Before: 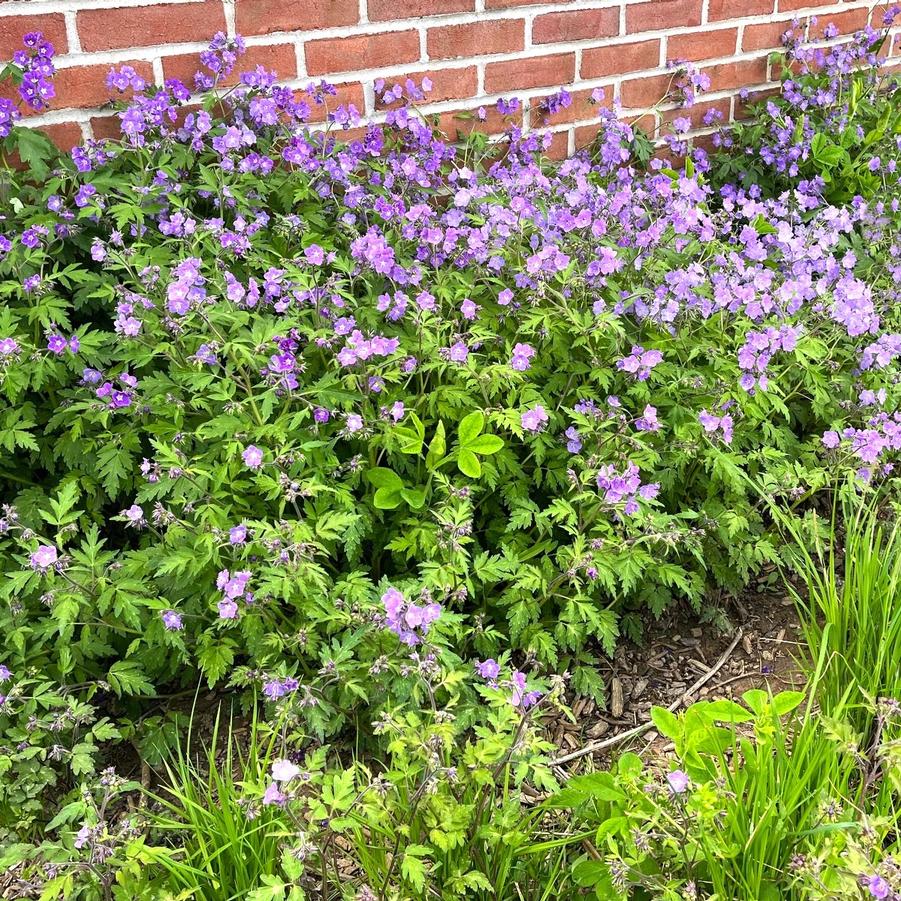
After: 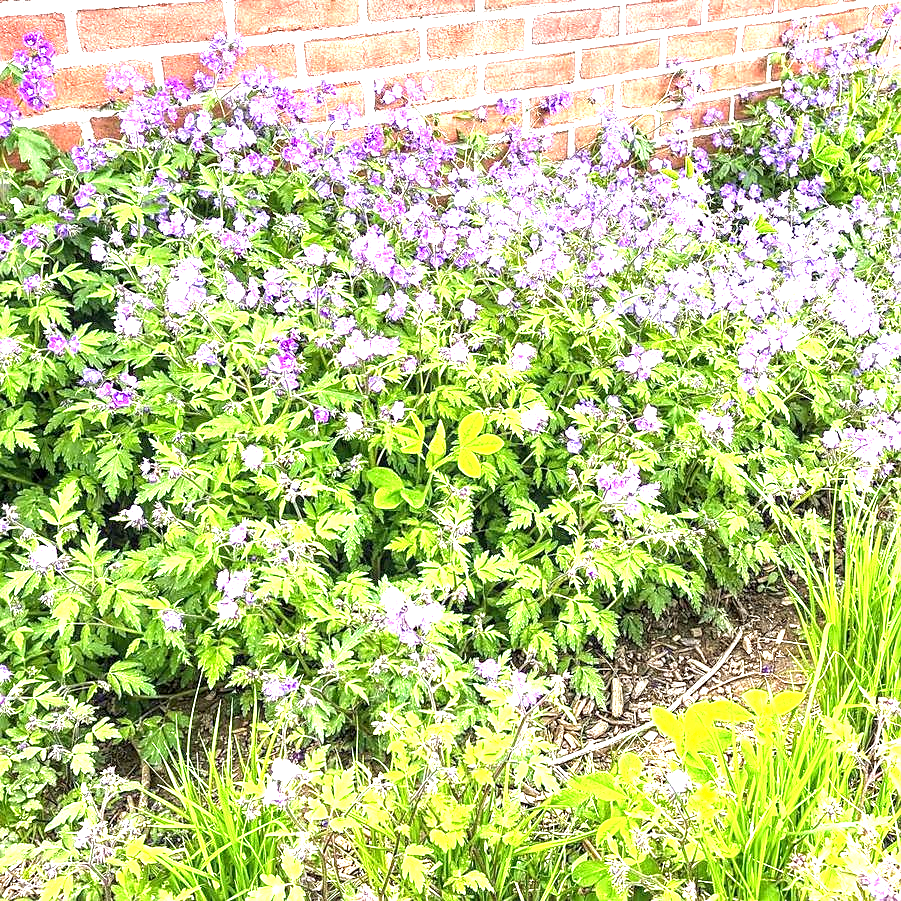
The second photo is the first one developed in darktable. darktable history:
exposure: black level correction 0, exposure 1.668 EV, compensate highlight preservation false
local contrast: highlights 59%, detail 145%
sharpen: radius 1.459, amount 0.407, threshold 1.219
